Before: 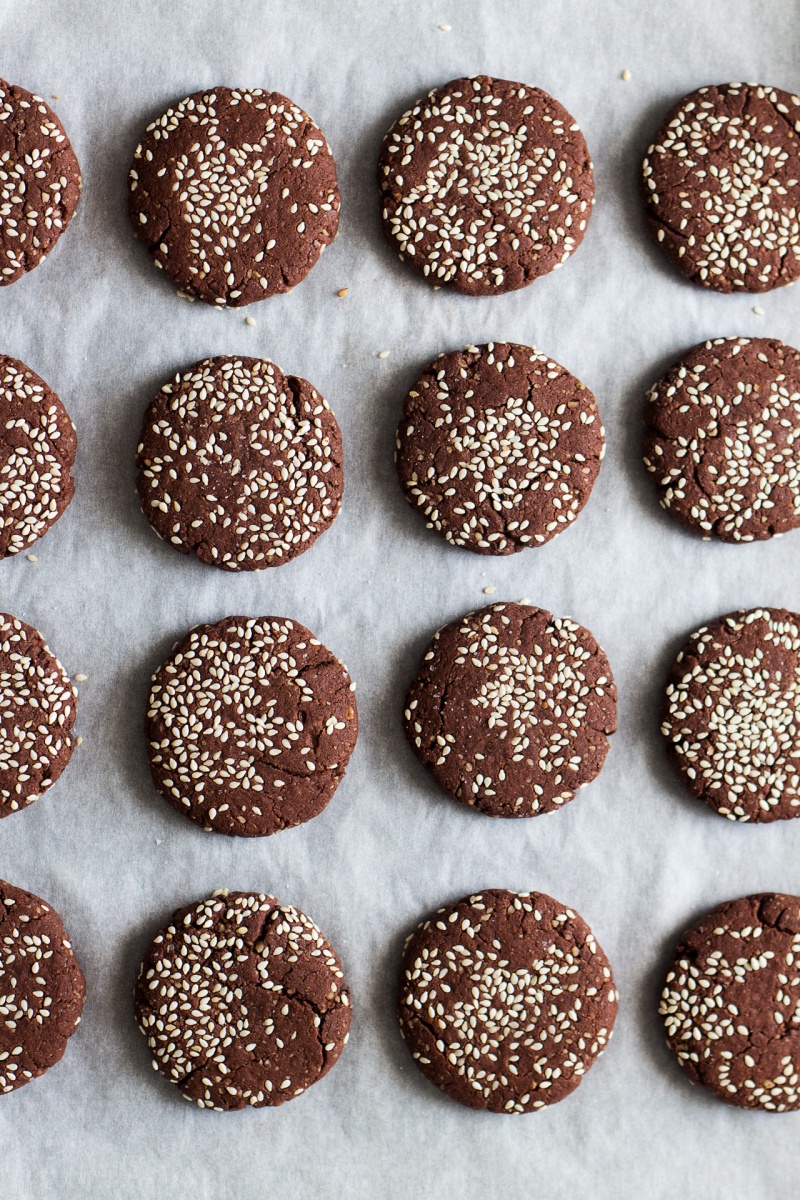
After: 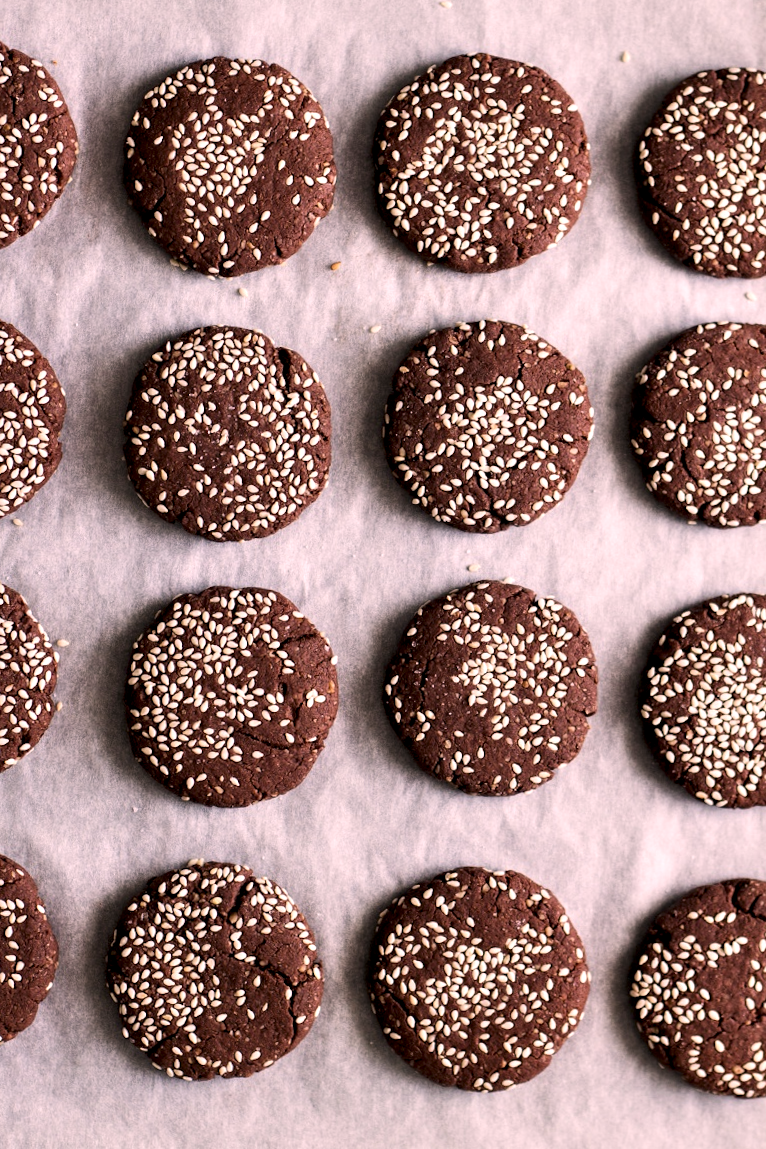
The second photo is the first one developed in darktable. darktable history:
color correction: highlights a* 14.52, highlights b* 4.84
color zones: curves: ch0 [(0, 0.613) (0.01, 0.613) (0.245, 0.448) (0.498, 0.529) (0.642, 0.665) (0.879, 0.777) (0.99, 0.613)]; ch1 [(0, 0) (0.143, 0) (0.286, 0) (0.429, 0) (0.571, 0) (0.714, 0) (0.857, 0)], mix -93.41%
contrast equalizer: y [[0.546, 0.552, 0.554, 0.554, 0.552, 0.546], [0.5 ×6], [0.5 ×6], [0 ×6], [0 ×6]]
crop and rotate: angle -1.69°
